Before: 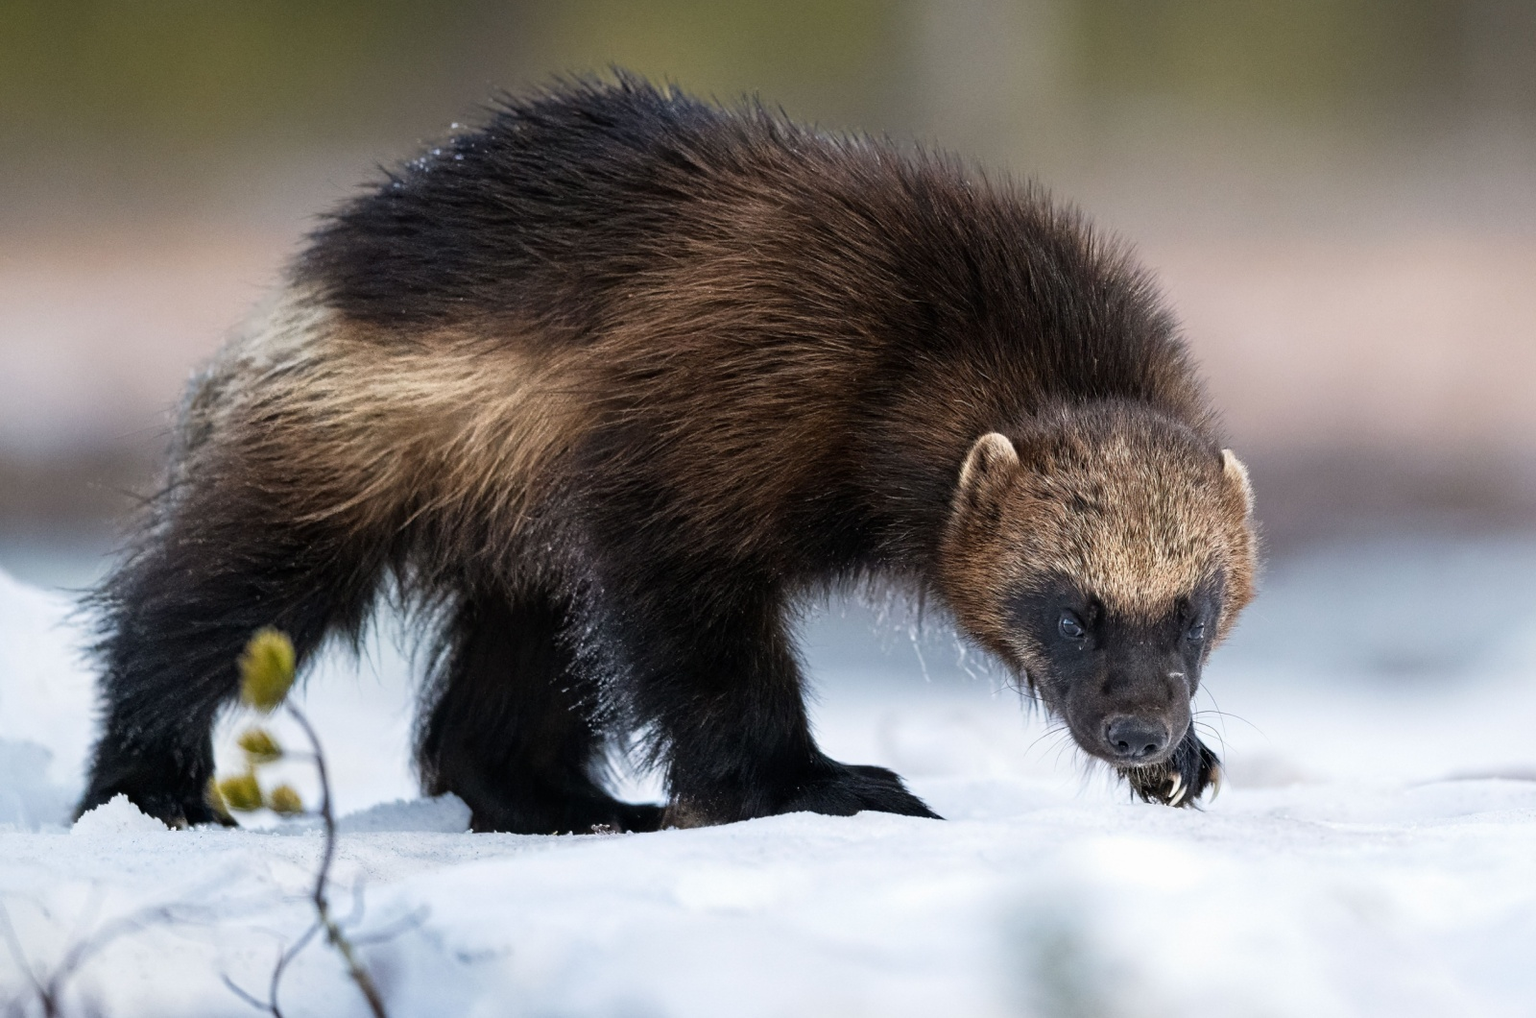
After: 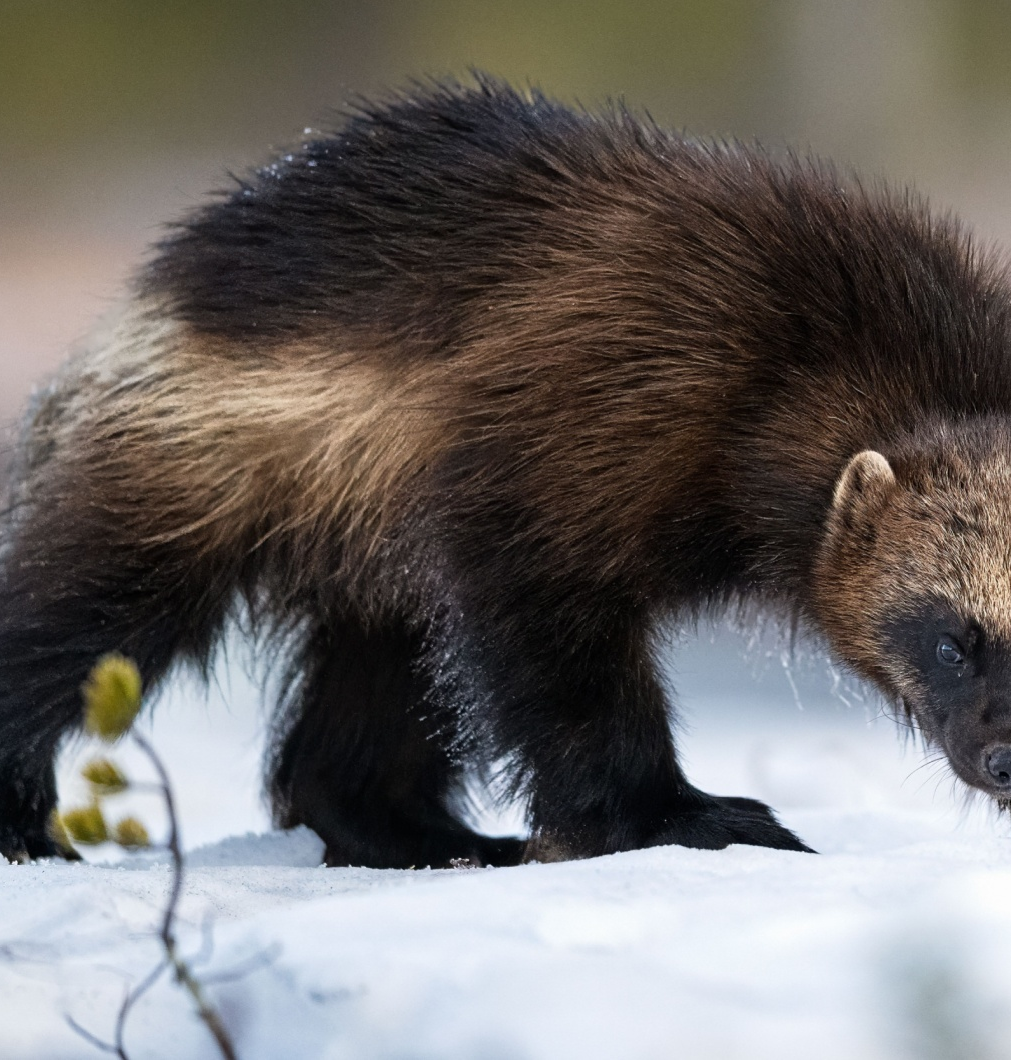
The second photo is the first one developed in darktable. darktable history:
crop: left 10.4%, right 26.389%
